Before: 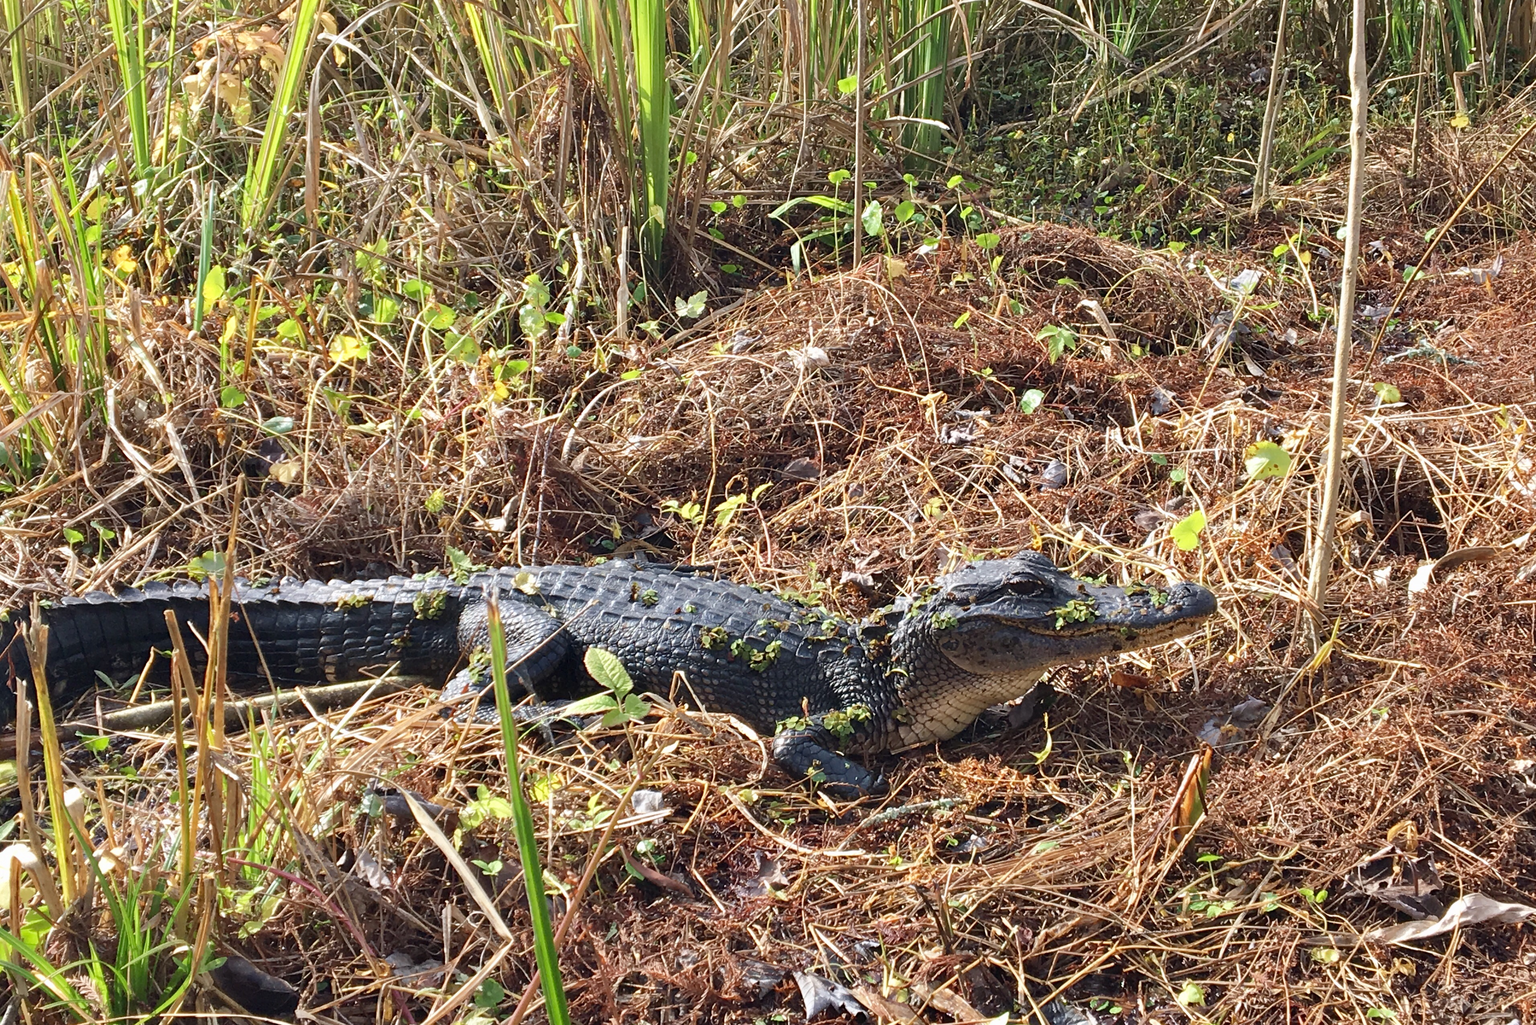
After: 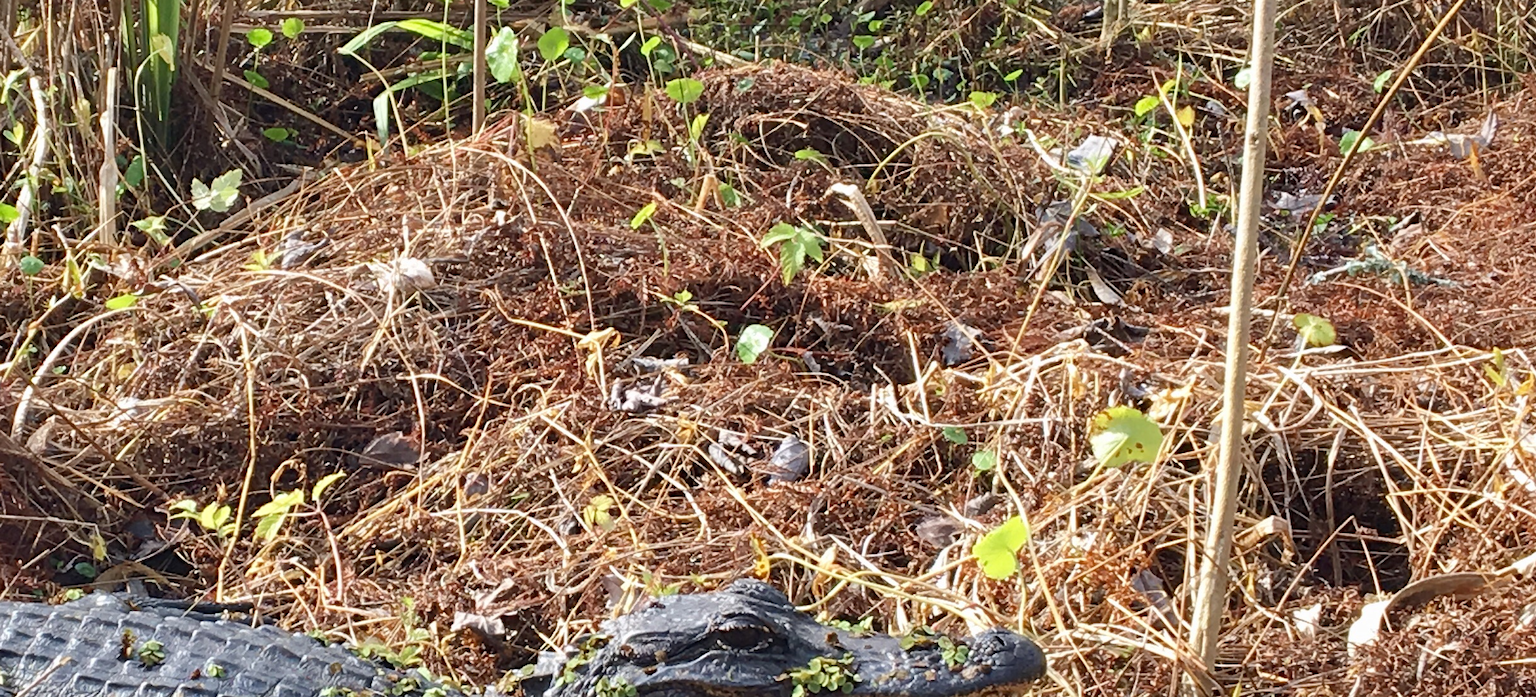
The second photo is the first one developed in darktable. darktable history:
crop: left 36.092%, top 17.92%, right 0.508%, bottom 38.916%
